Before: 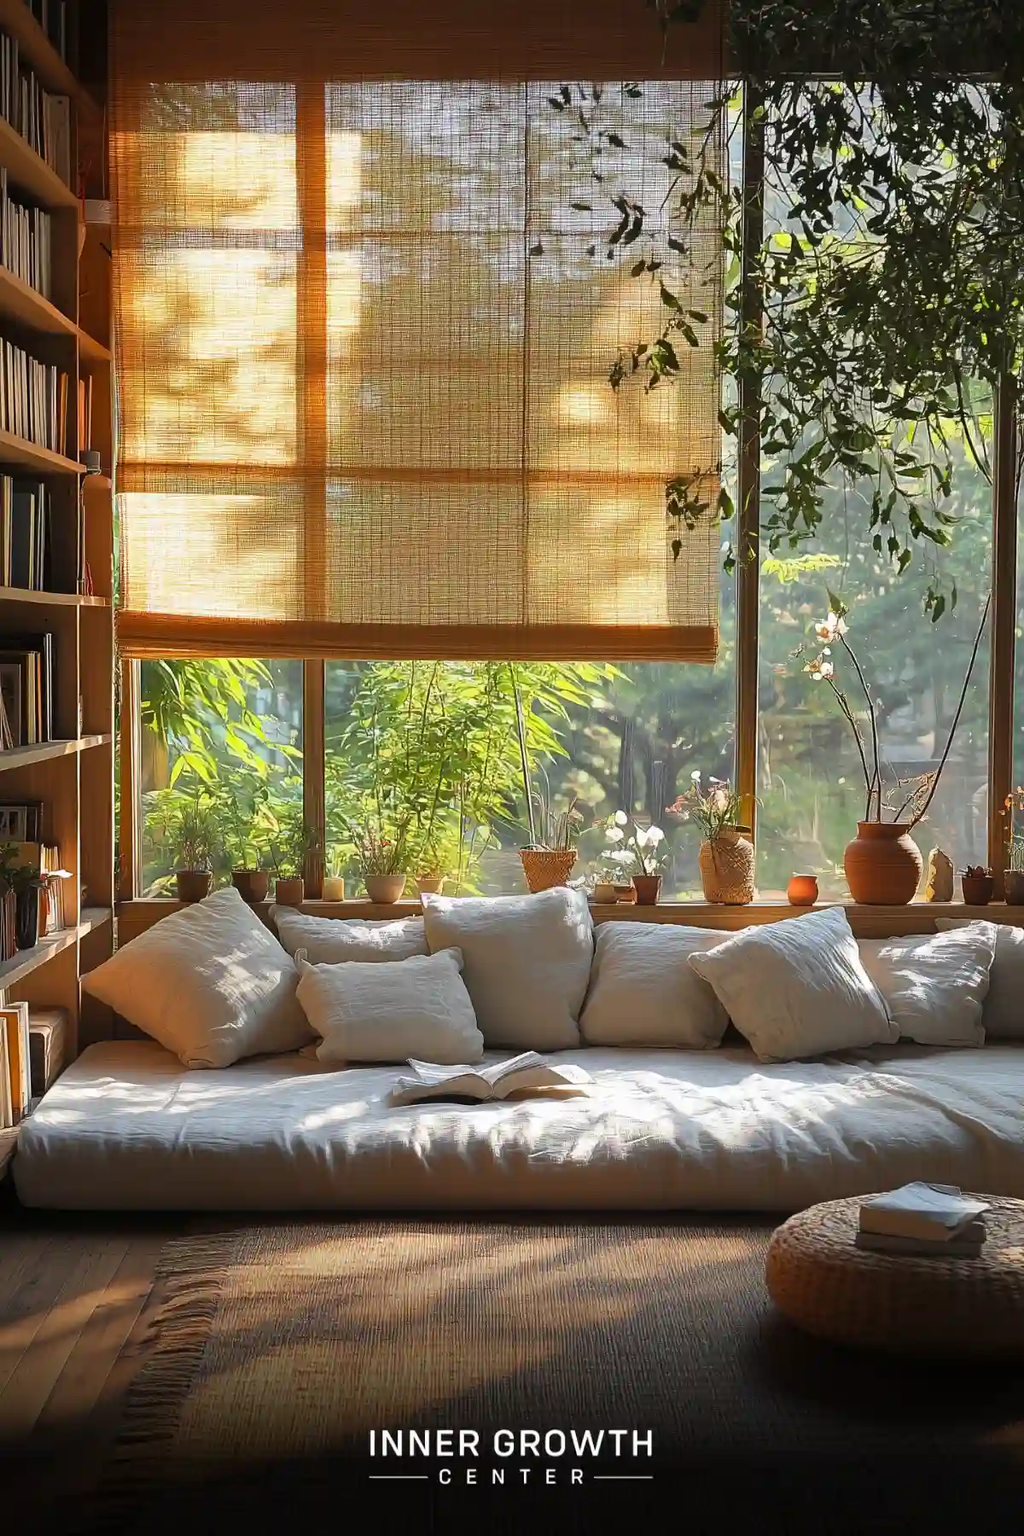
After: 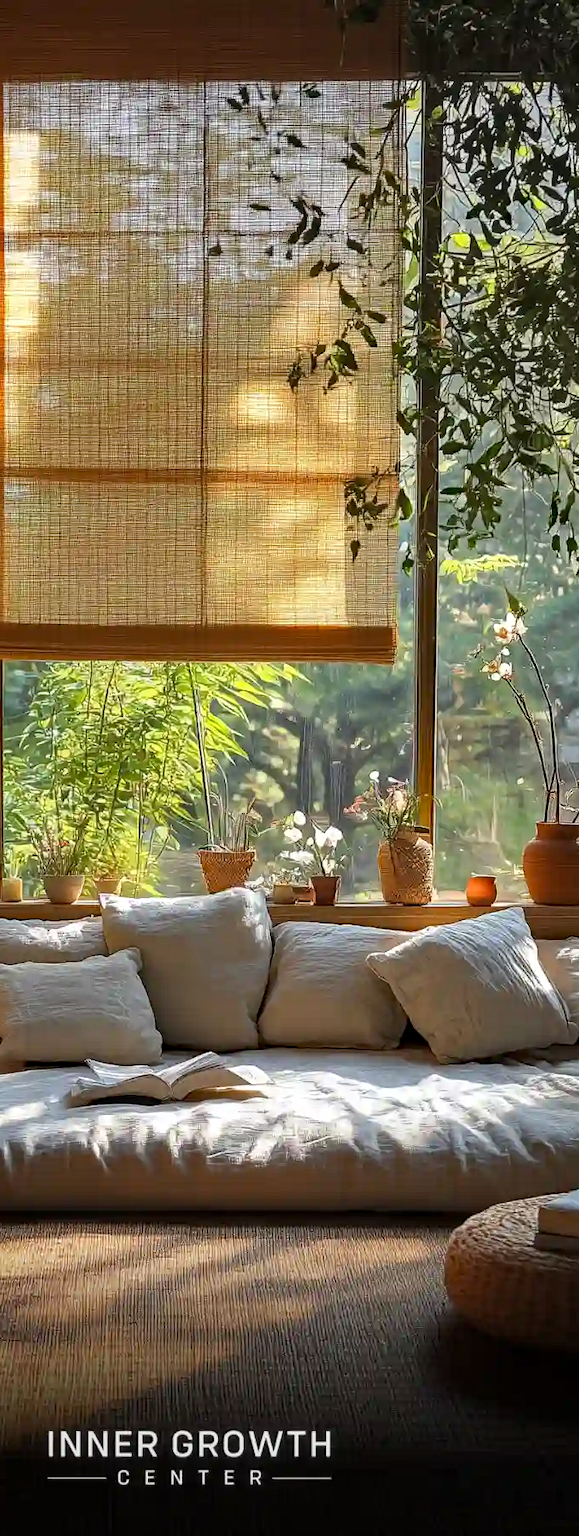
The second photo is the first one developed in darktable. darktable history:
haze removal: strength 0.29, distance 0.25, compatibility mode true, adaptive false
local contrast: on, module defaults
base curve: curves: ch0 [(0, 0) (0.297, 0.298) (1, 1)], preserve colors none
crop: left 31.458%, top 0%, right 11.876%
